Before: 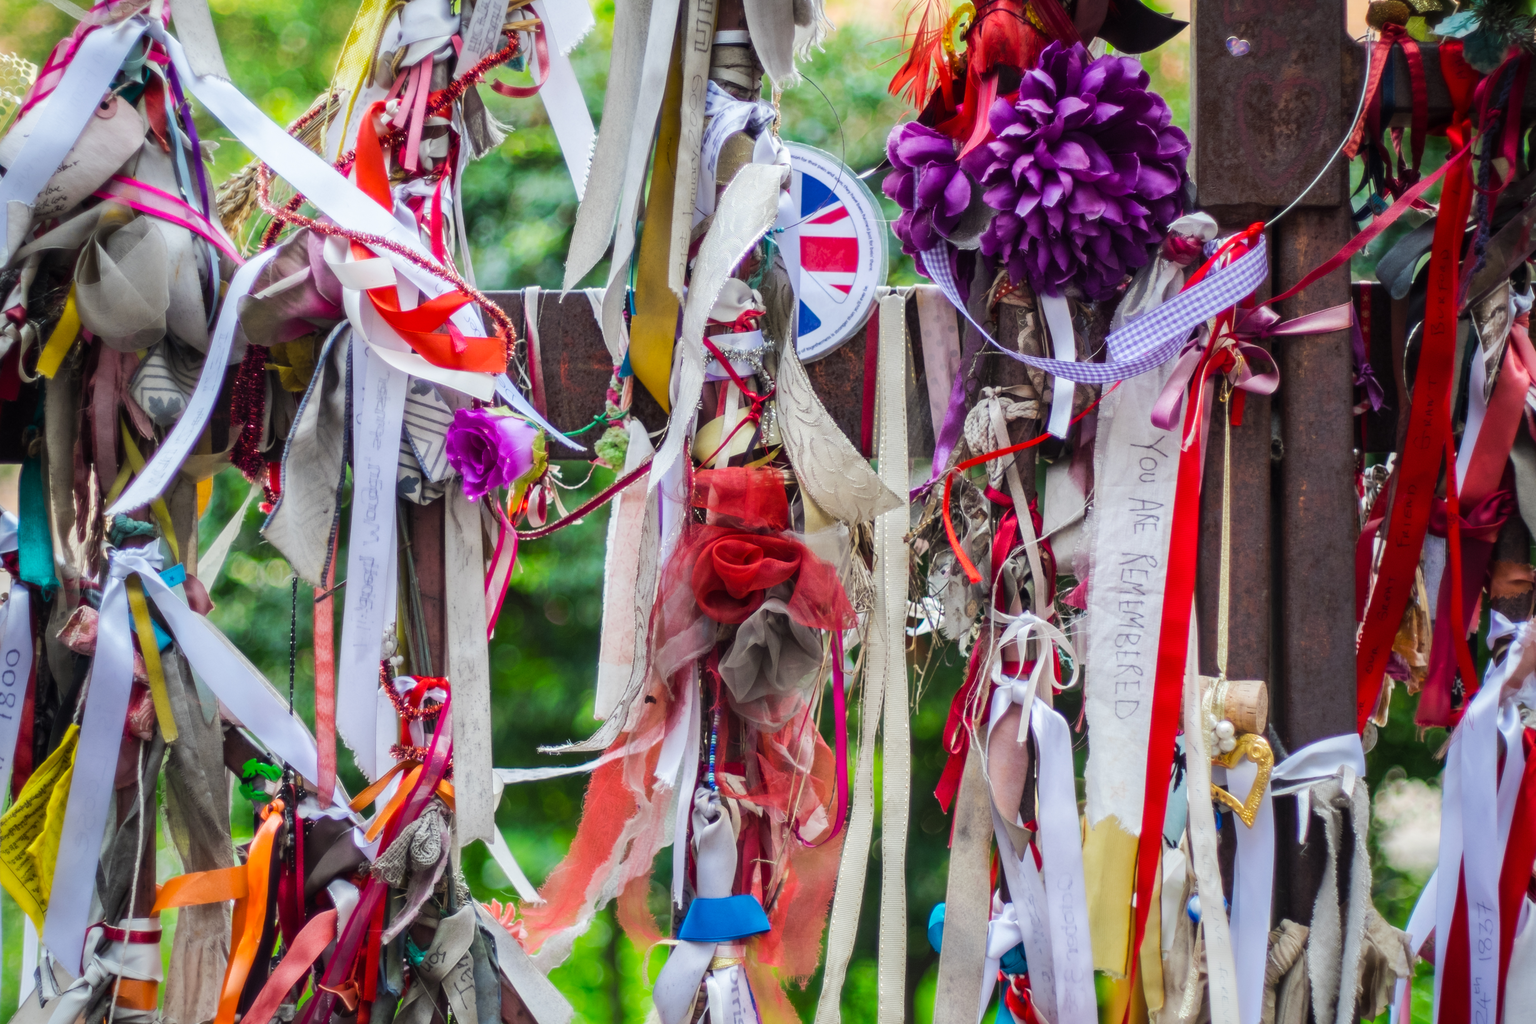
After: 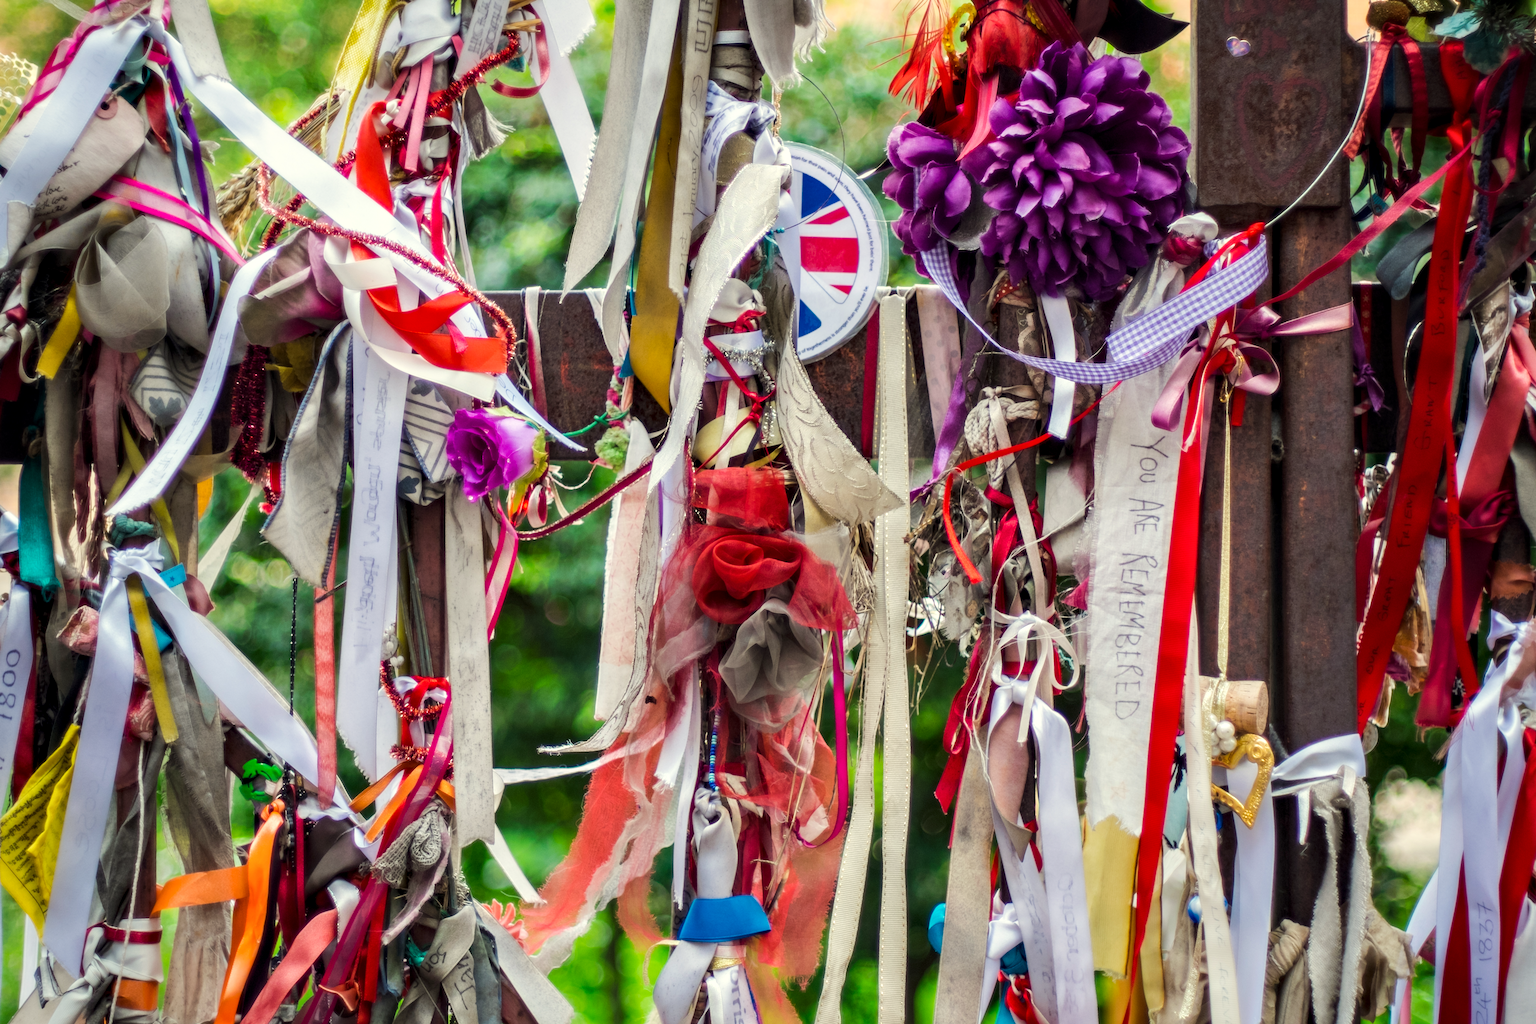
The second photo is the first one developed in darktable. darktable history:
white balance: red 1.029, blue 0.92
contrast equalizer: octaves 7, y [[0.6 ×6], [0.55 ×6], [0 ×6], [0 ×6], [0 ×6]], mix 0.35
